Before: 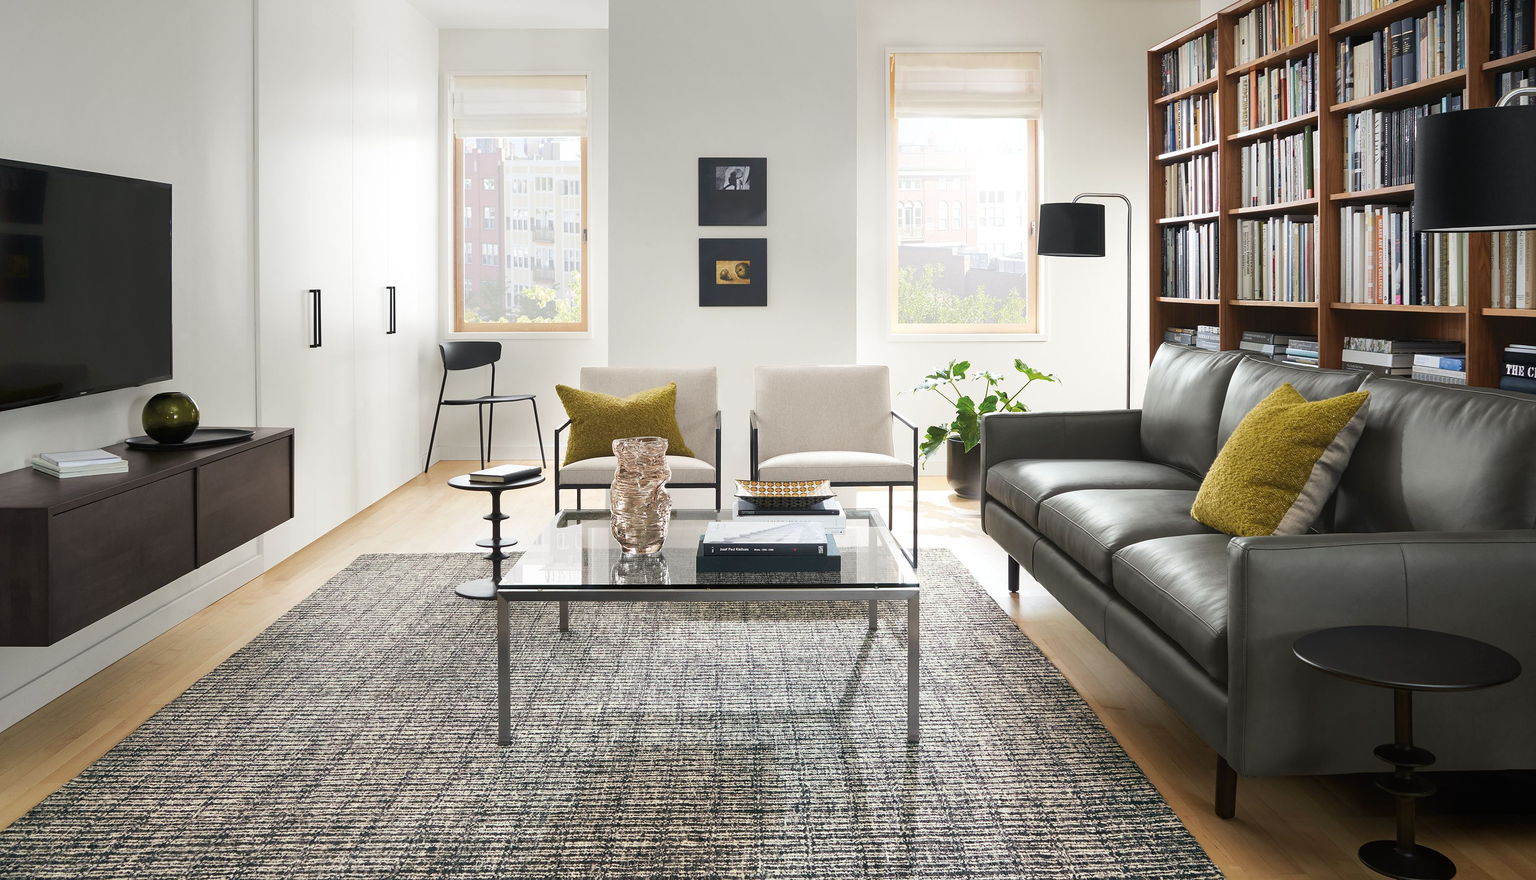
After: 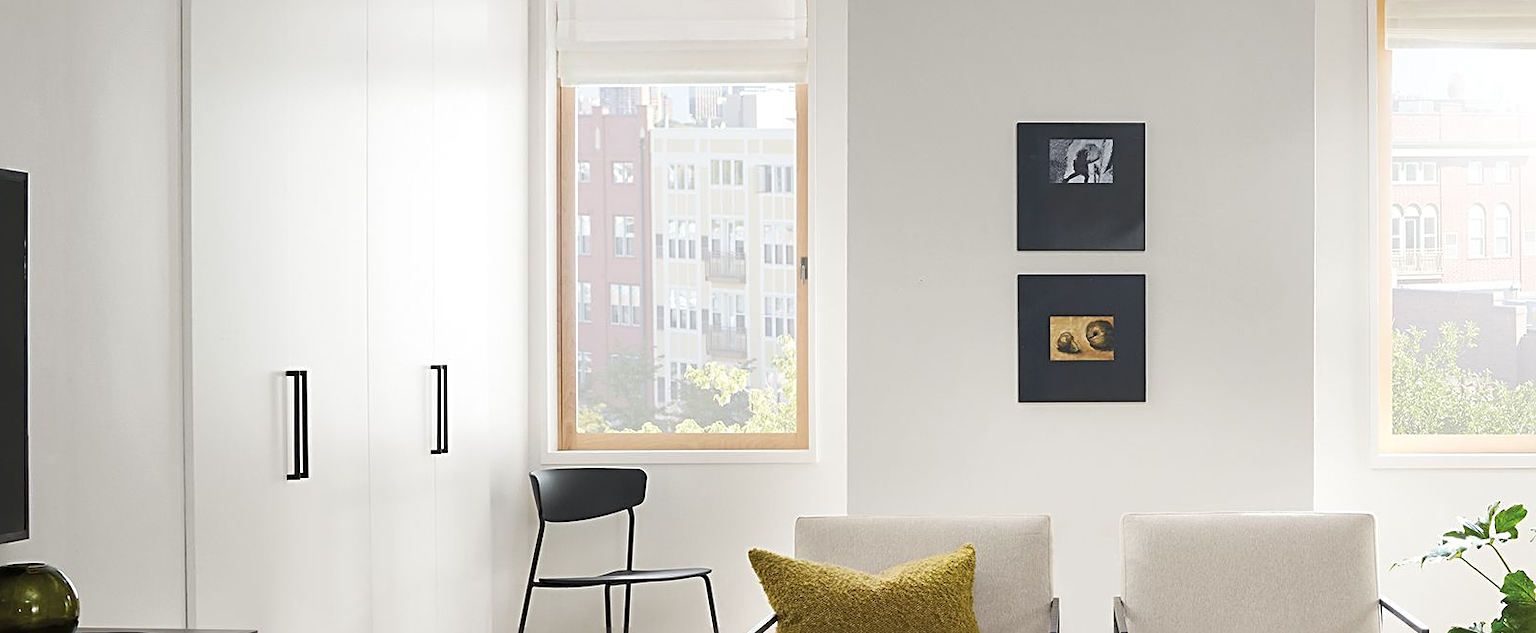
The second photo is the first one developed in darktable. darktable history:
crop: left 10.236%, top 10.51%, right 36.529%, bottom 51.105%
sharpen: radius 2.751
